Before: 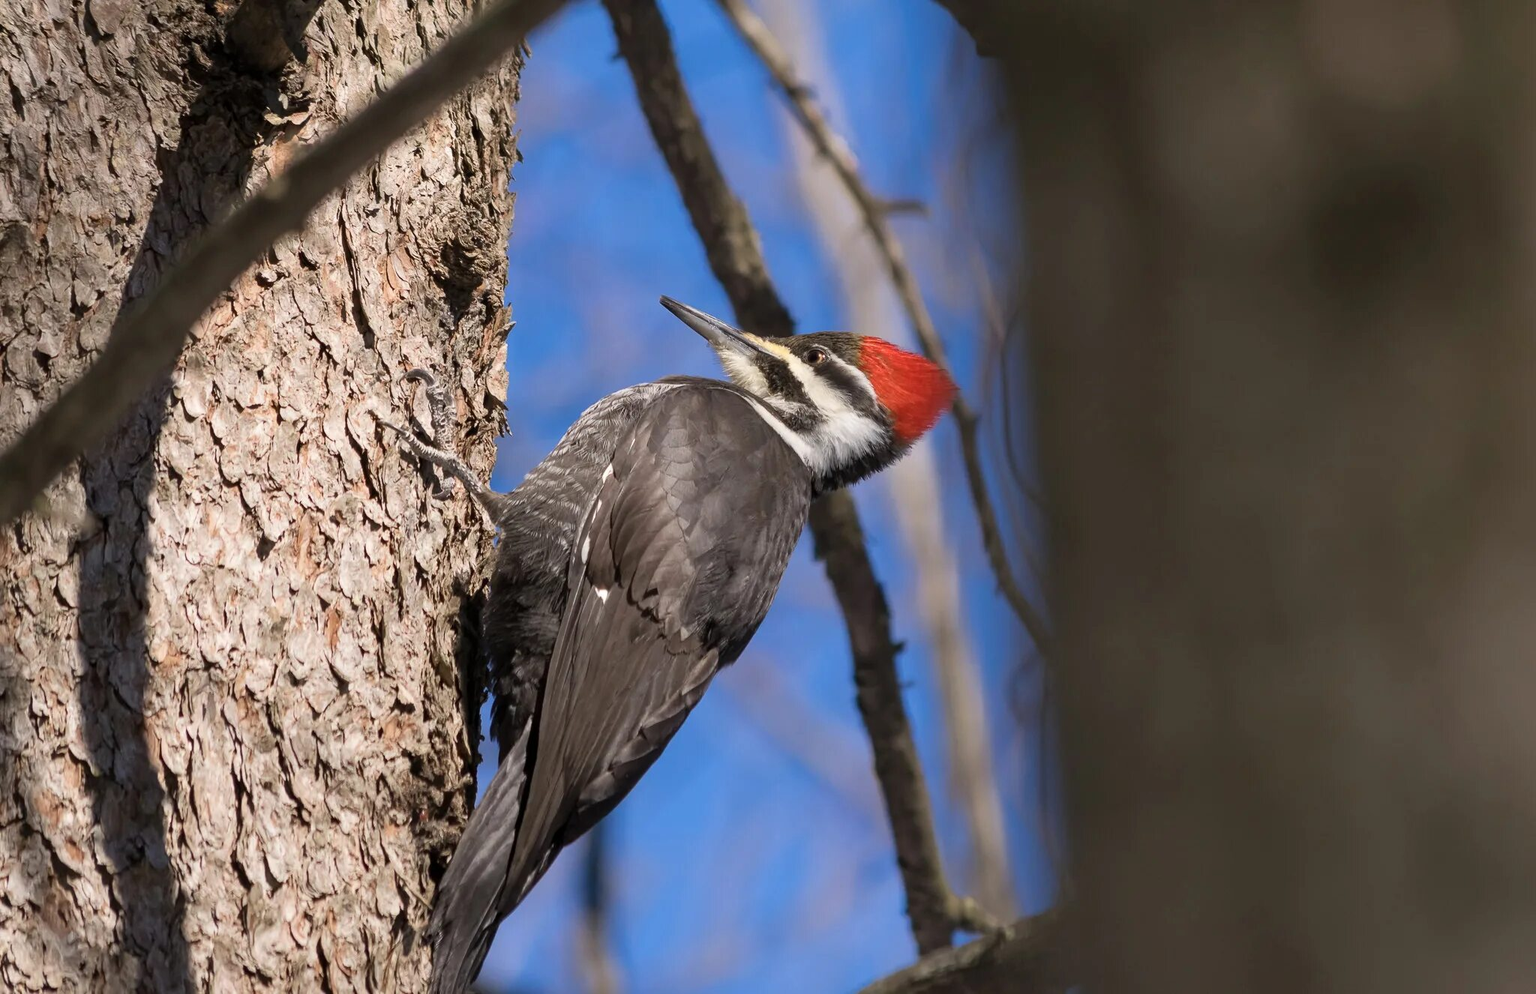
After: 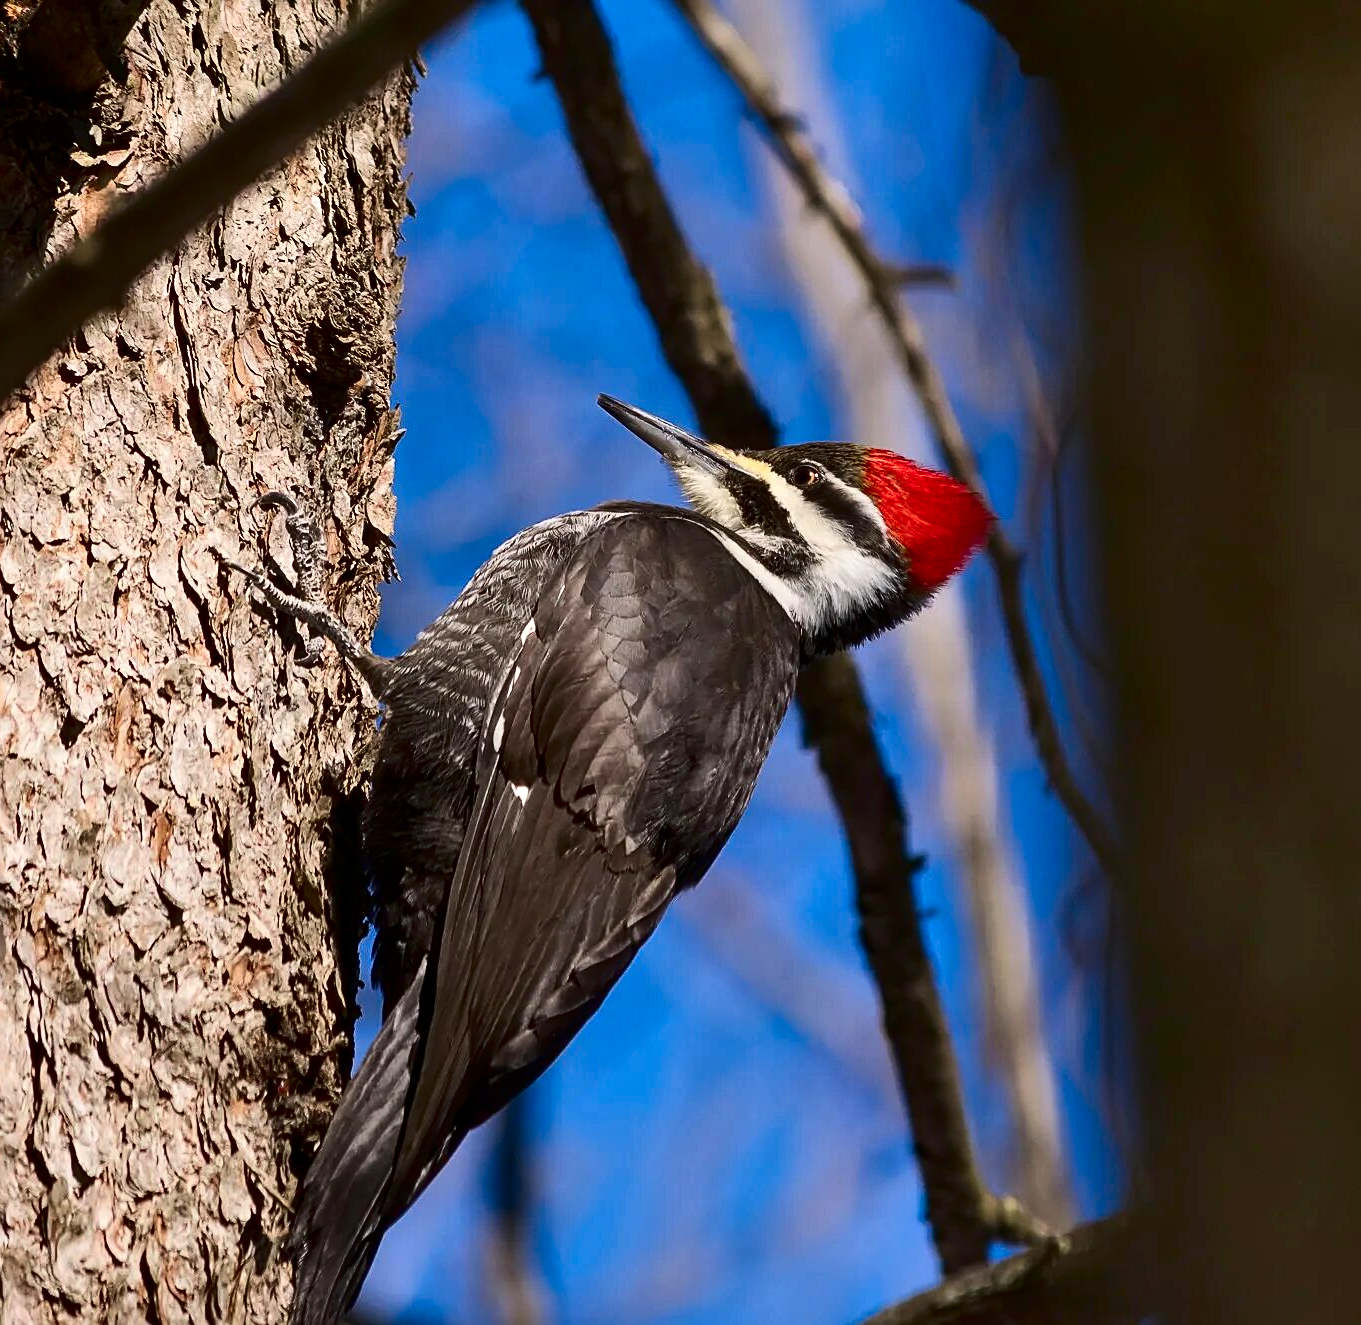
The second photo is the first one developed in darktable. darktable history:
shadows and highlights: radius 135.47, soften with gaussian
sharpen: on, module defaults
contrast brightness saturation: contrast 0.223, brightness -0.193, saturation 0.236
crop and rotate: left 13.78%, right 19.748%
